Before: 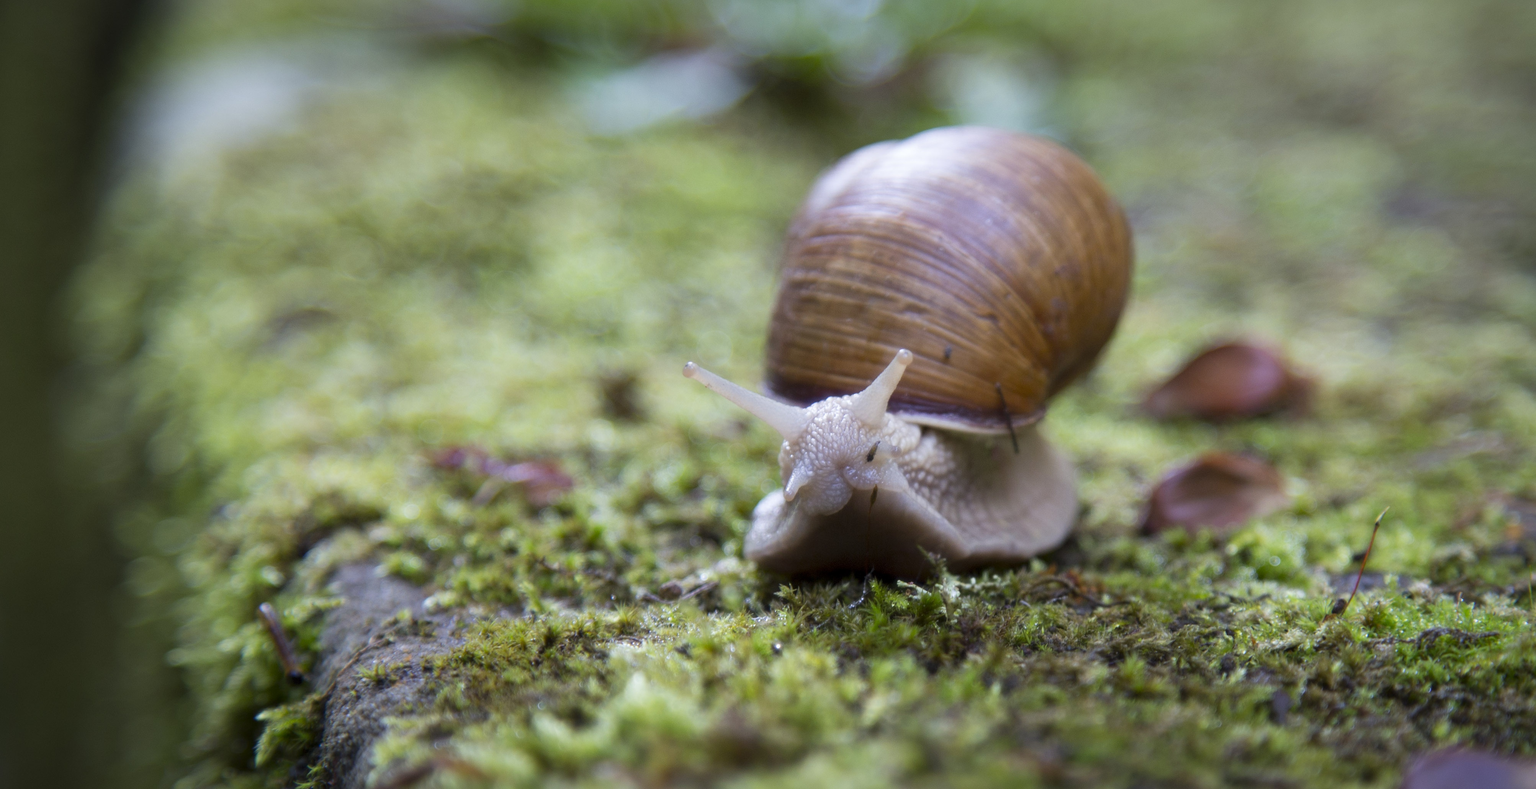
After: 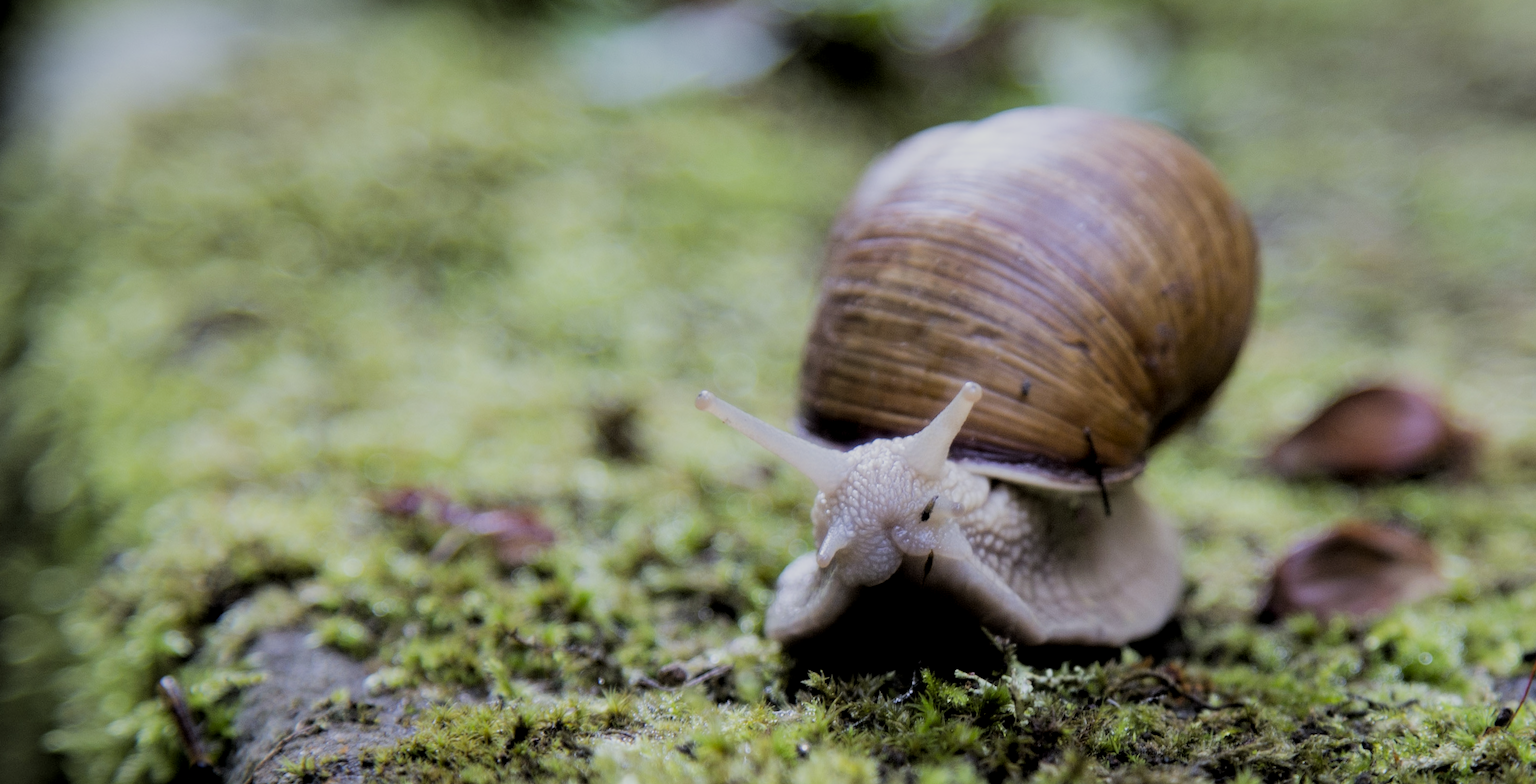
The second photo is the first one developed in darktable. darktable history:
local contrast: highlights 100%, shadows 100%, detail 120%, midtone range 0.2
rotate and perspective: rotation 1.57°, crop left 0.018, crop right 0.982, crop top 0.039, crop bottom 0.961
filmic rgb: black relative exposure -4.14 EV, white relative exposure 5.1 EV, hardness 2.11, contrast 1.165
crop and rotate: left 7.196%, top 4.574%, right 10.605%, bottom 13.178%
